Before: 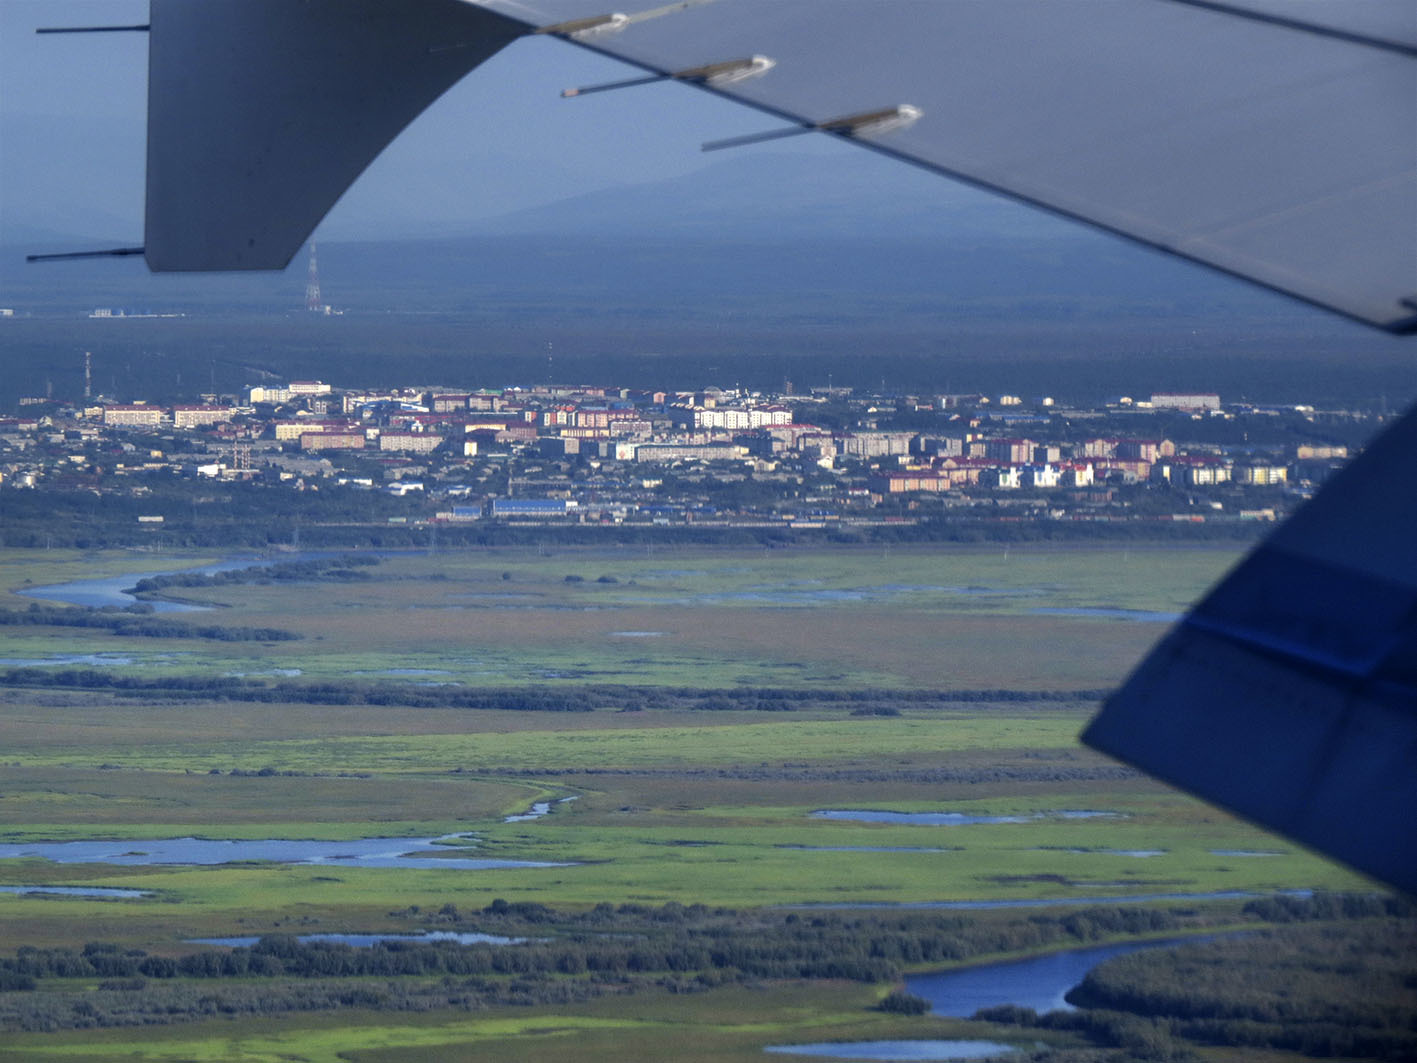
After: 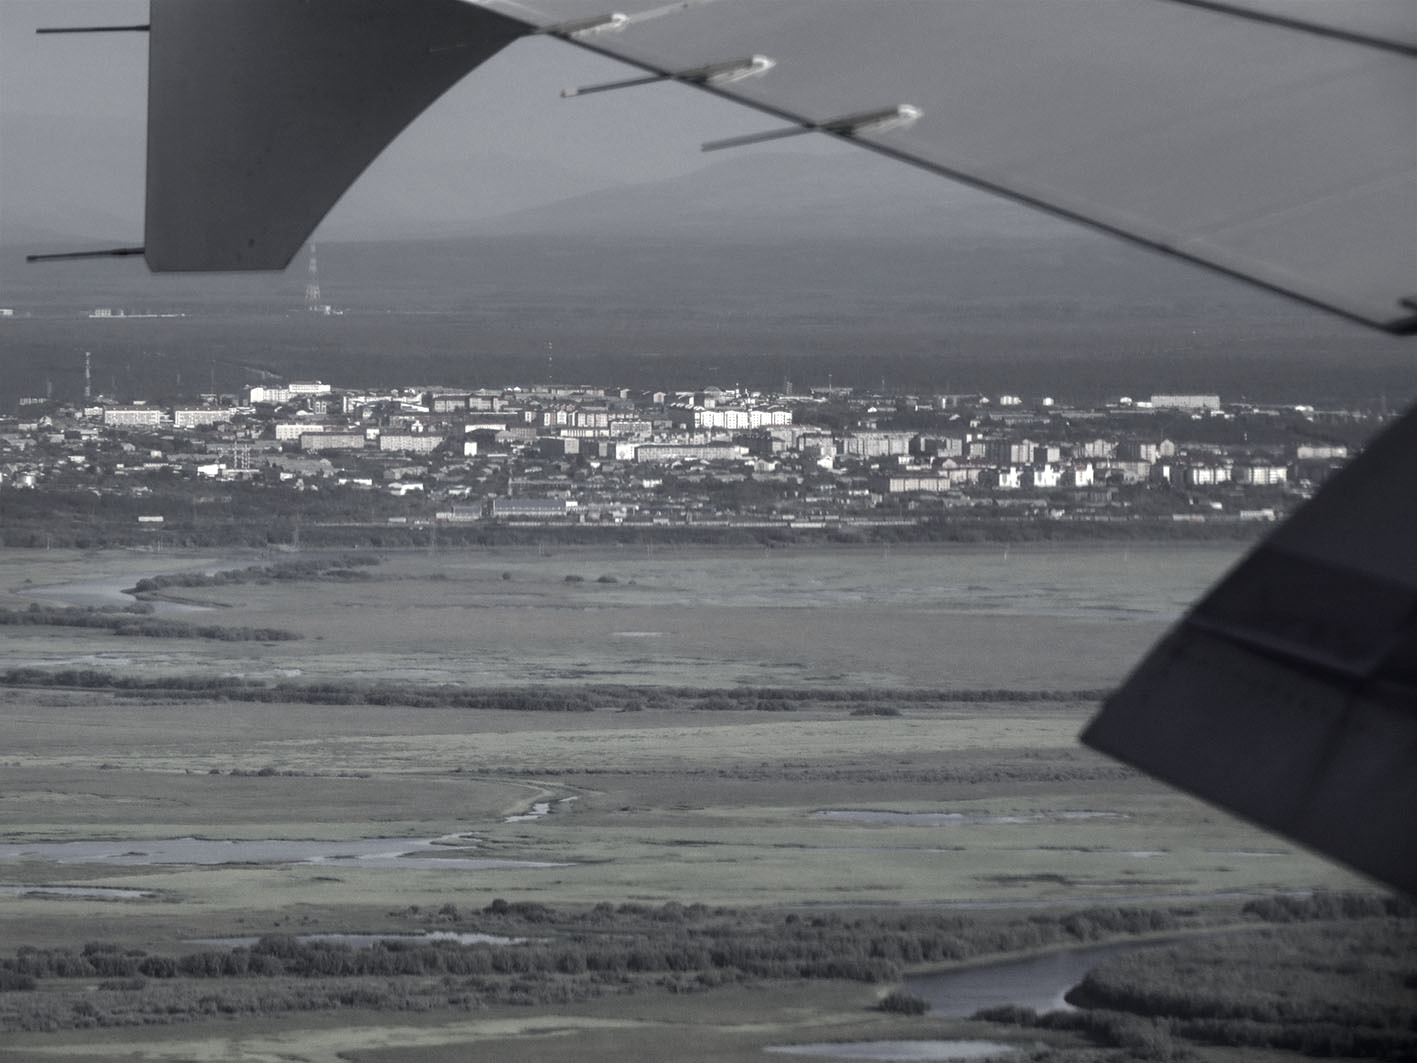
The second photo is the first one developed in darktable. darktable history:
exposure: exposure 0.129 EV, compensate highlight preservation false
color correction: highlights b* 0.002, saturation 0.142
